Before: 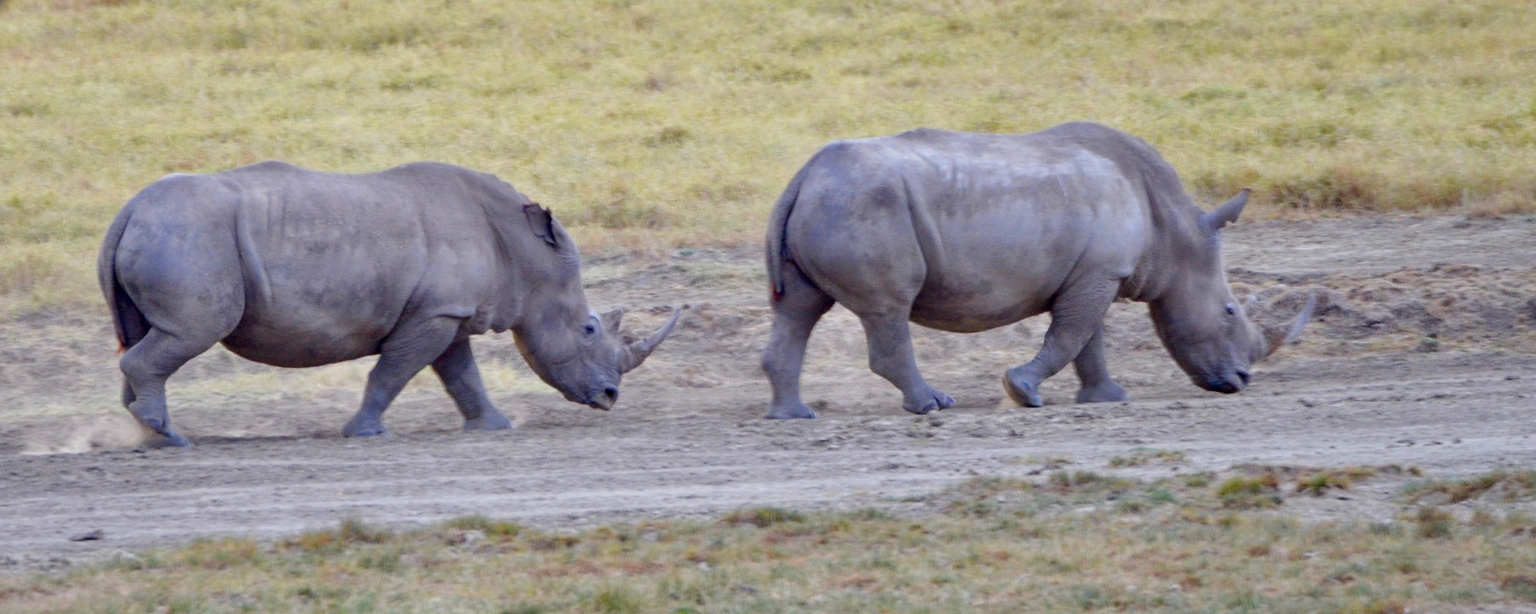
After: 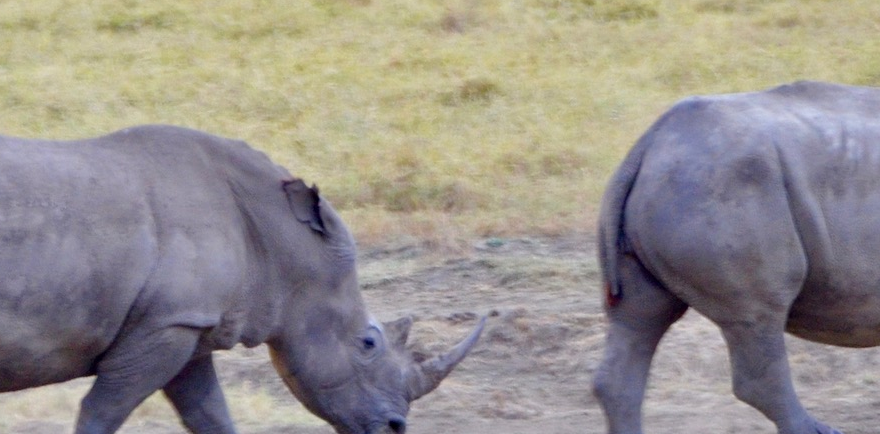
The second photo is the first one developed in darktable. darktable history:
crop: left 19.993%, top 10.802%, right 35.438%, bottom 34.856%
